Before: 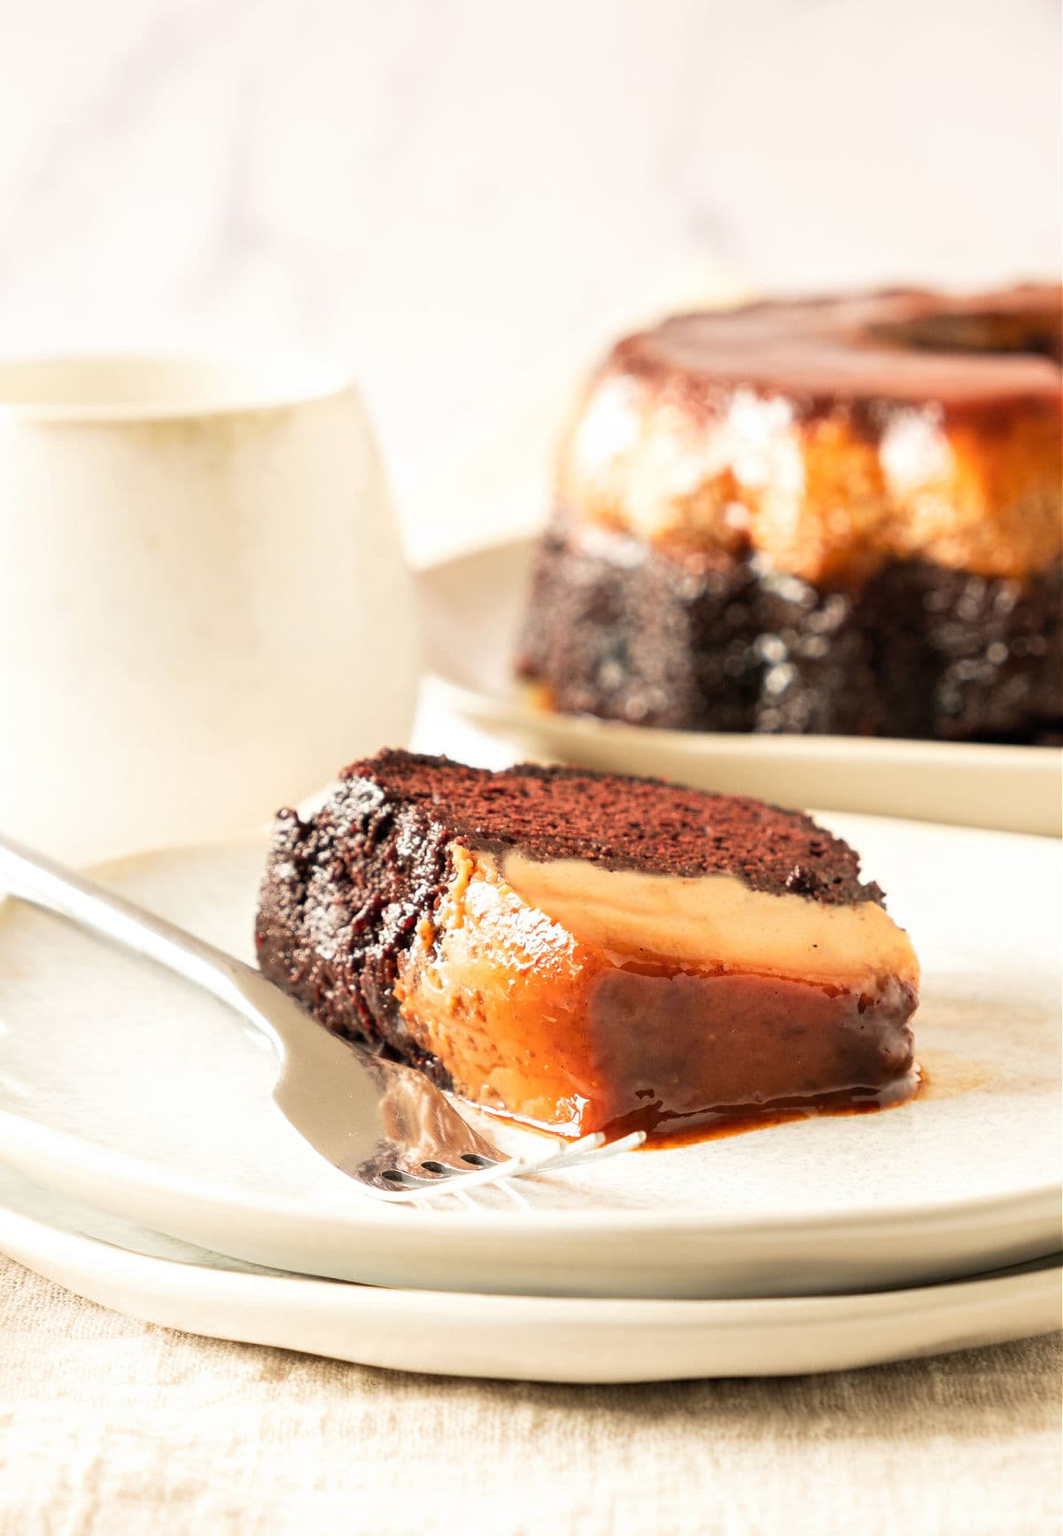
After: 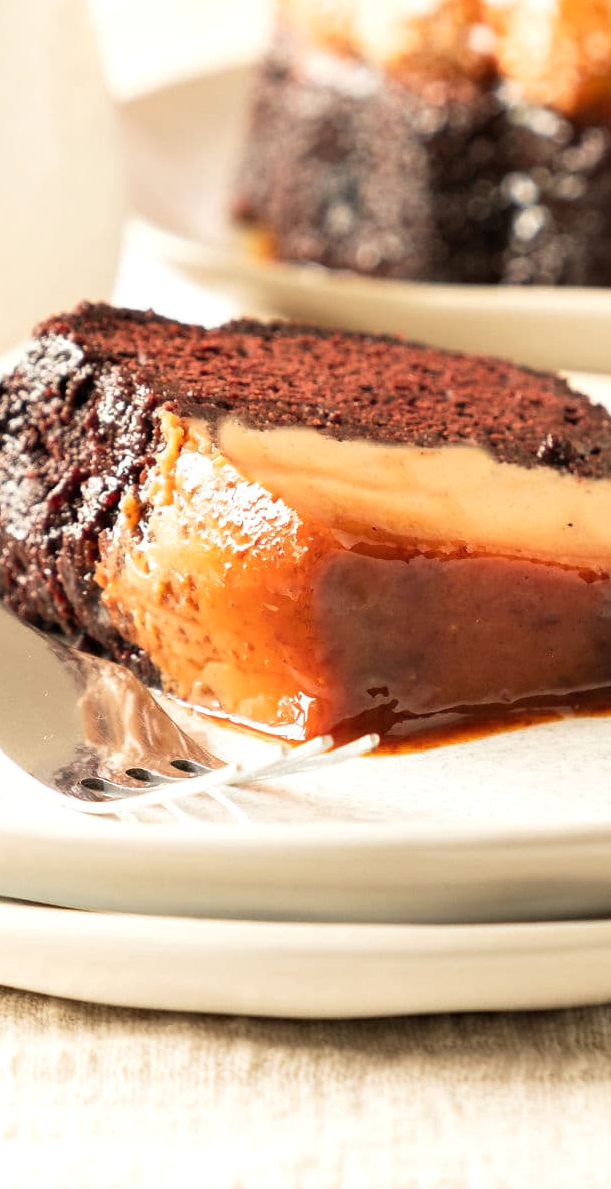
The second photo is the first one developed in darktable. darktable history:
crop and rotate: left 29.242%, top 31.423%, right 19.817%
shadows and highlights: shadows -10.56, white point adjustment 1.48, highlights 9.15
